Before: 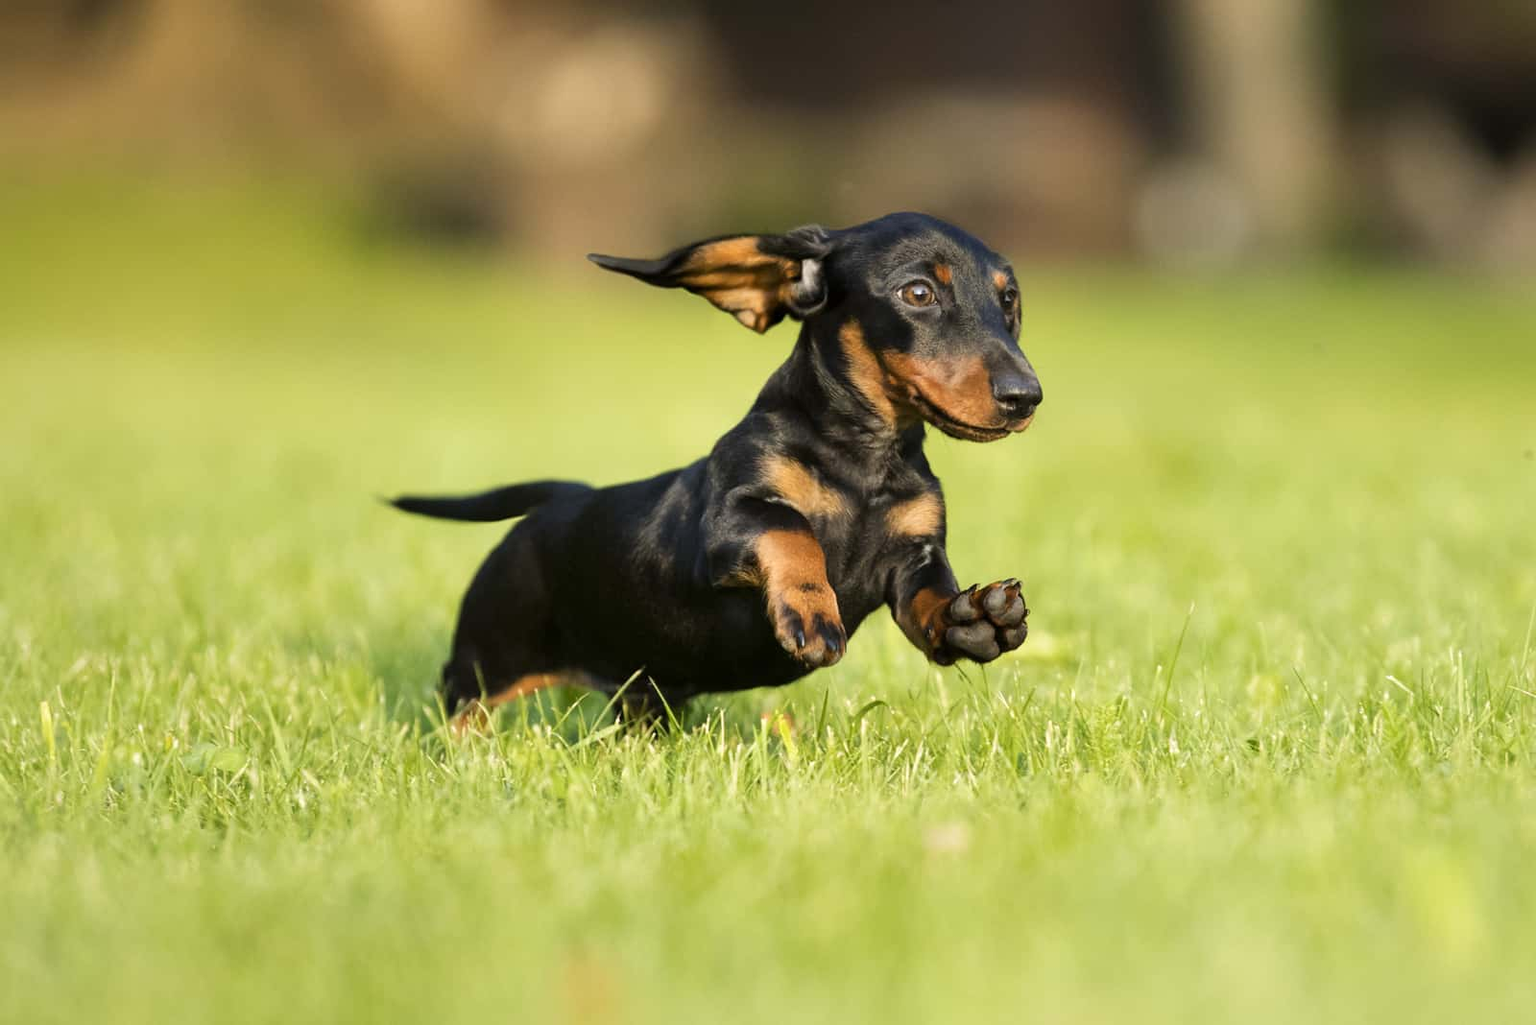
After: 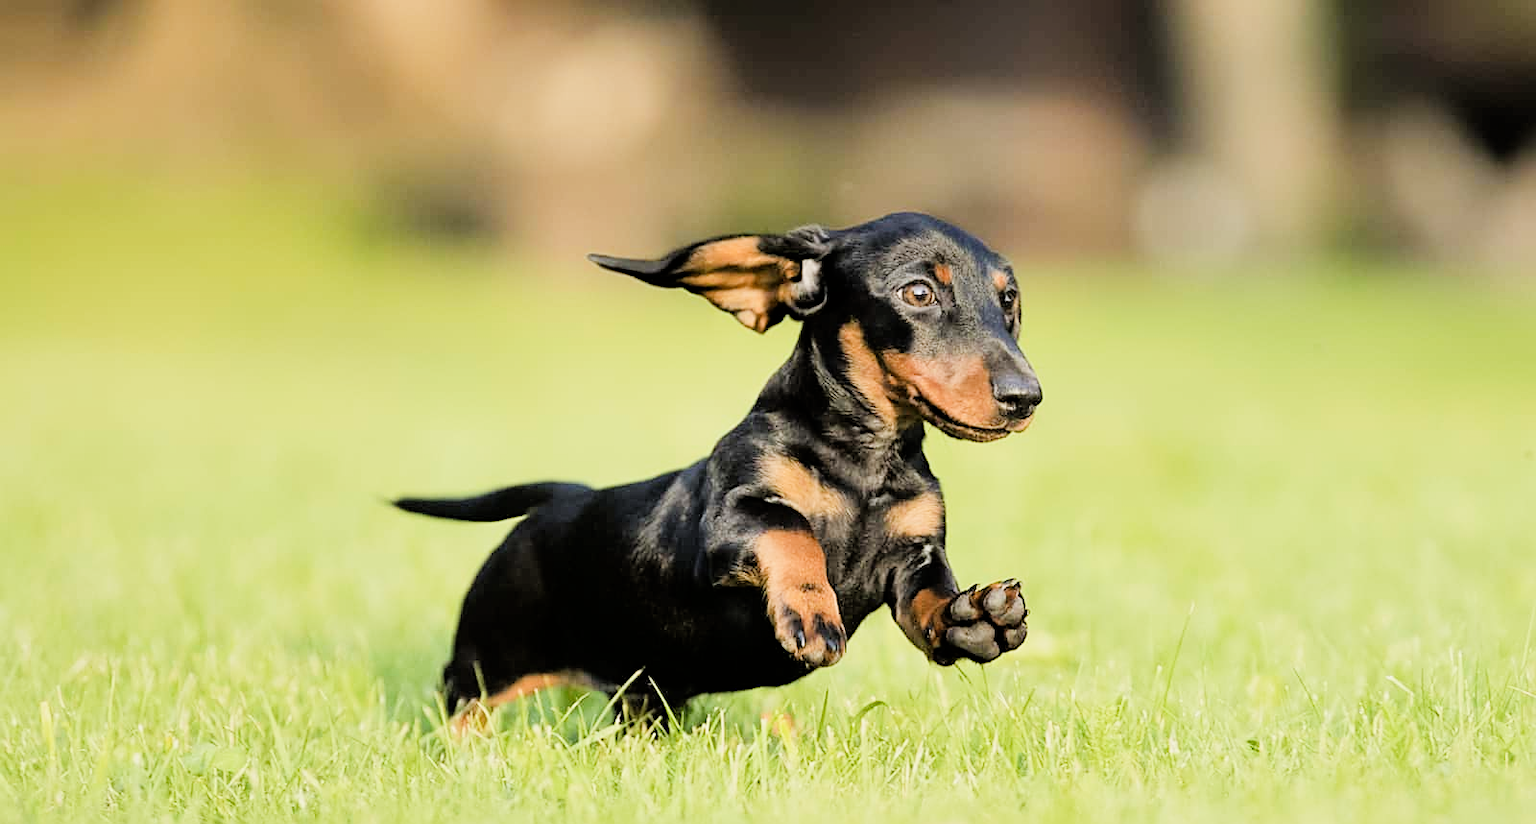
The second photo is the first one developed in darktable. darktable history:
exposure: exposure 0.56 EV, compensate highlight preservation false
sharpen: on, module defaults
tone equalizer: -8 EV -0.73 EV, -7 EV -0.715 EV, -6 EV -0.56 EV, -5 EV -0.397 EV, -3 EV 0.38 EV, -2 EV 0.6 EV, -1 EV 0.678 EV, +0 EV 0.721 EV
crop: bottom 19.542%
filmic rgb: black relative exposure -7.14 EV, white relative exposure 5.35 EV, hardness 3.03, iterations of high-quality reconstruction 0
